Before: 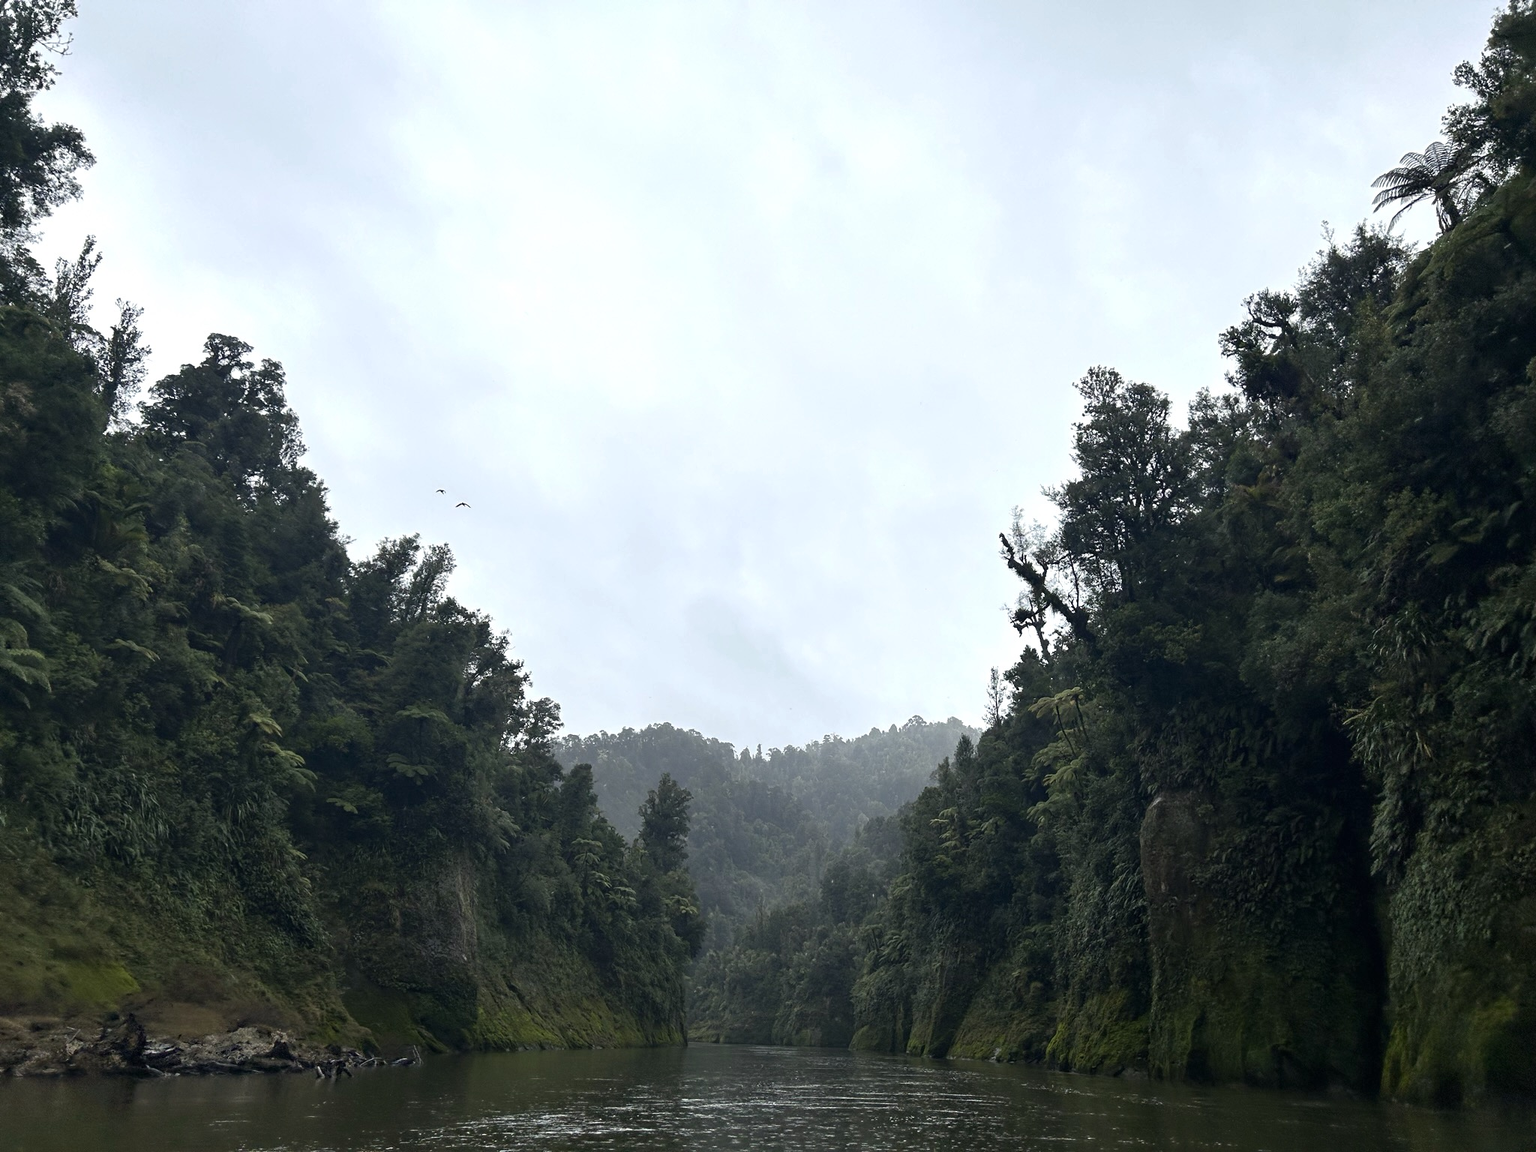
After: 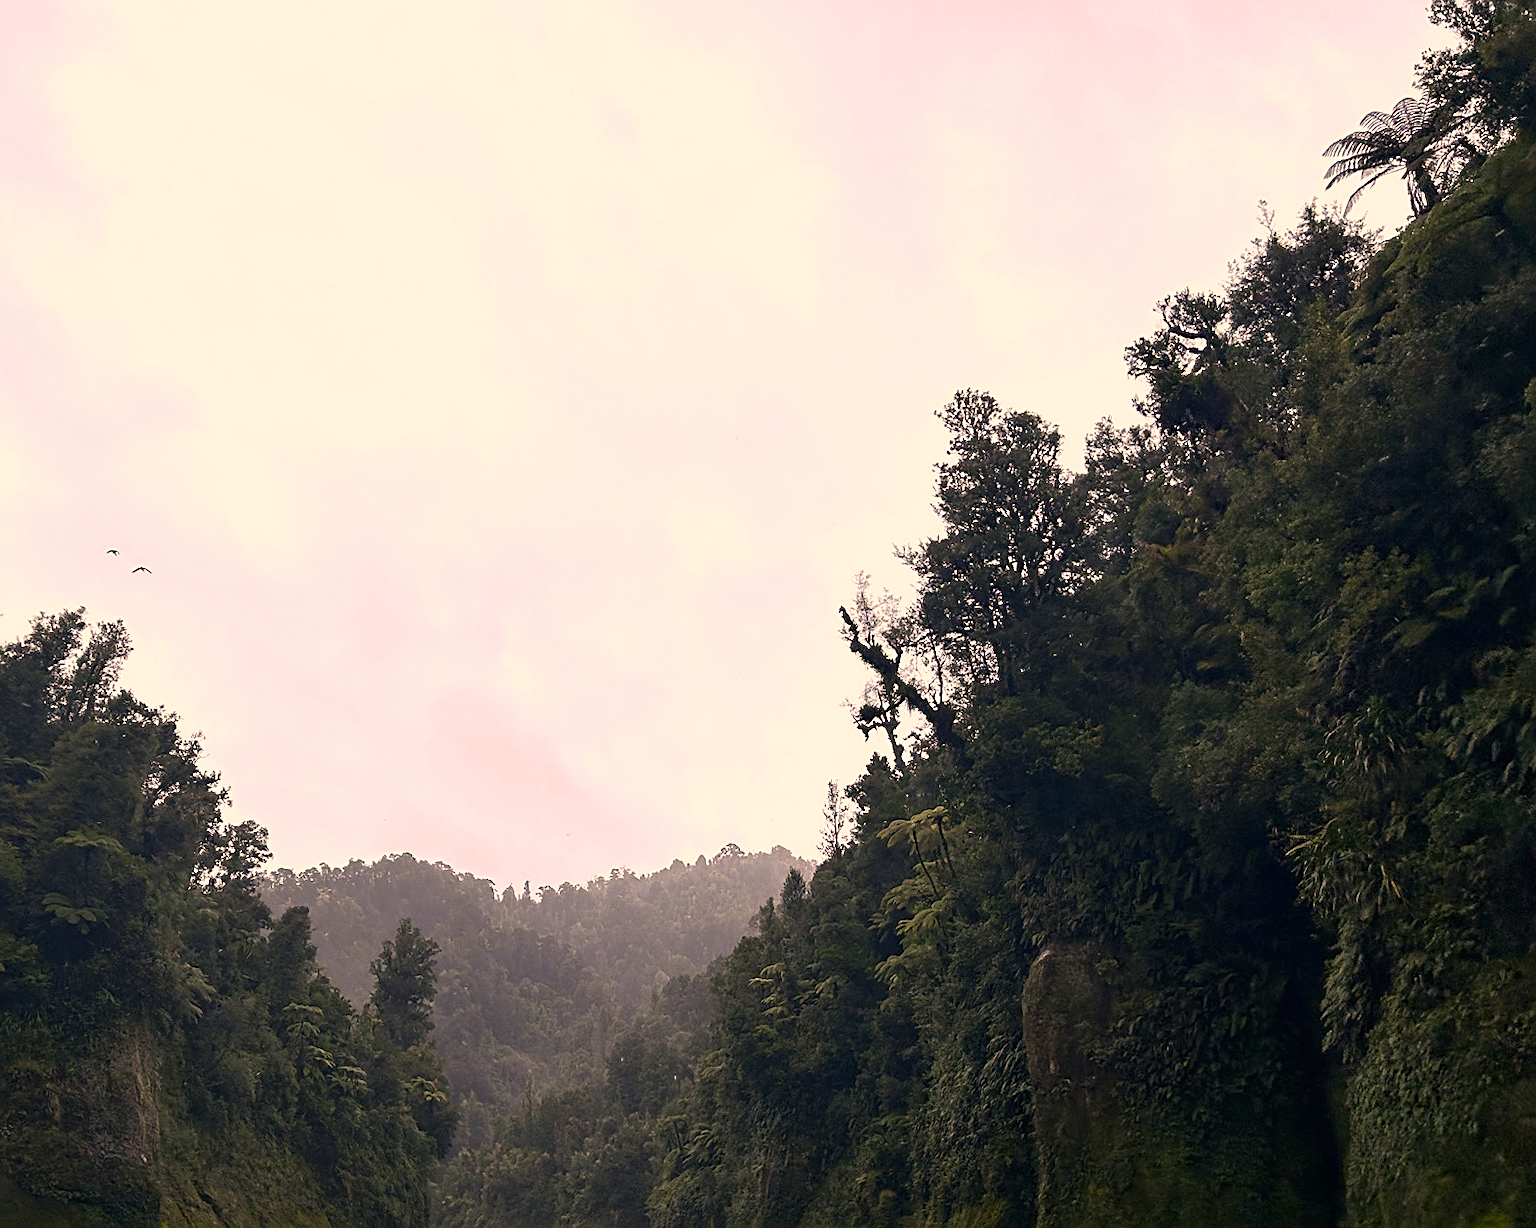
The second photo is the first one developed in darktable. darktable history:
white balance: red 1.004, blue 1.096
crop: left 23.095%, top 5.827%, bottom 11.854%
sharpen: on, module defaults
color correction: highlights a* 15, highlights b* 31.55
